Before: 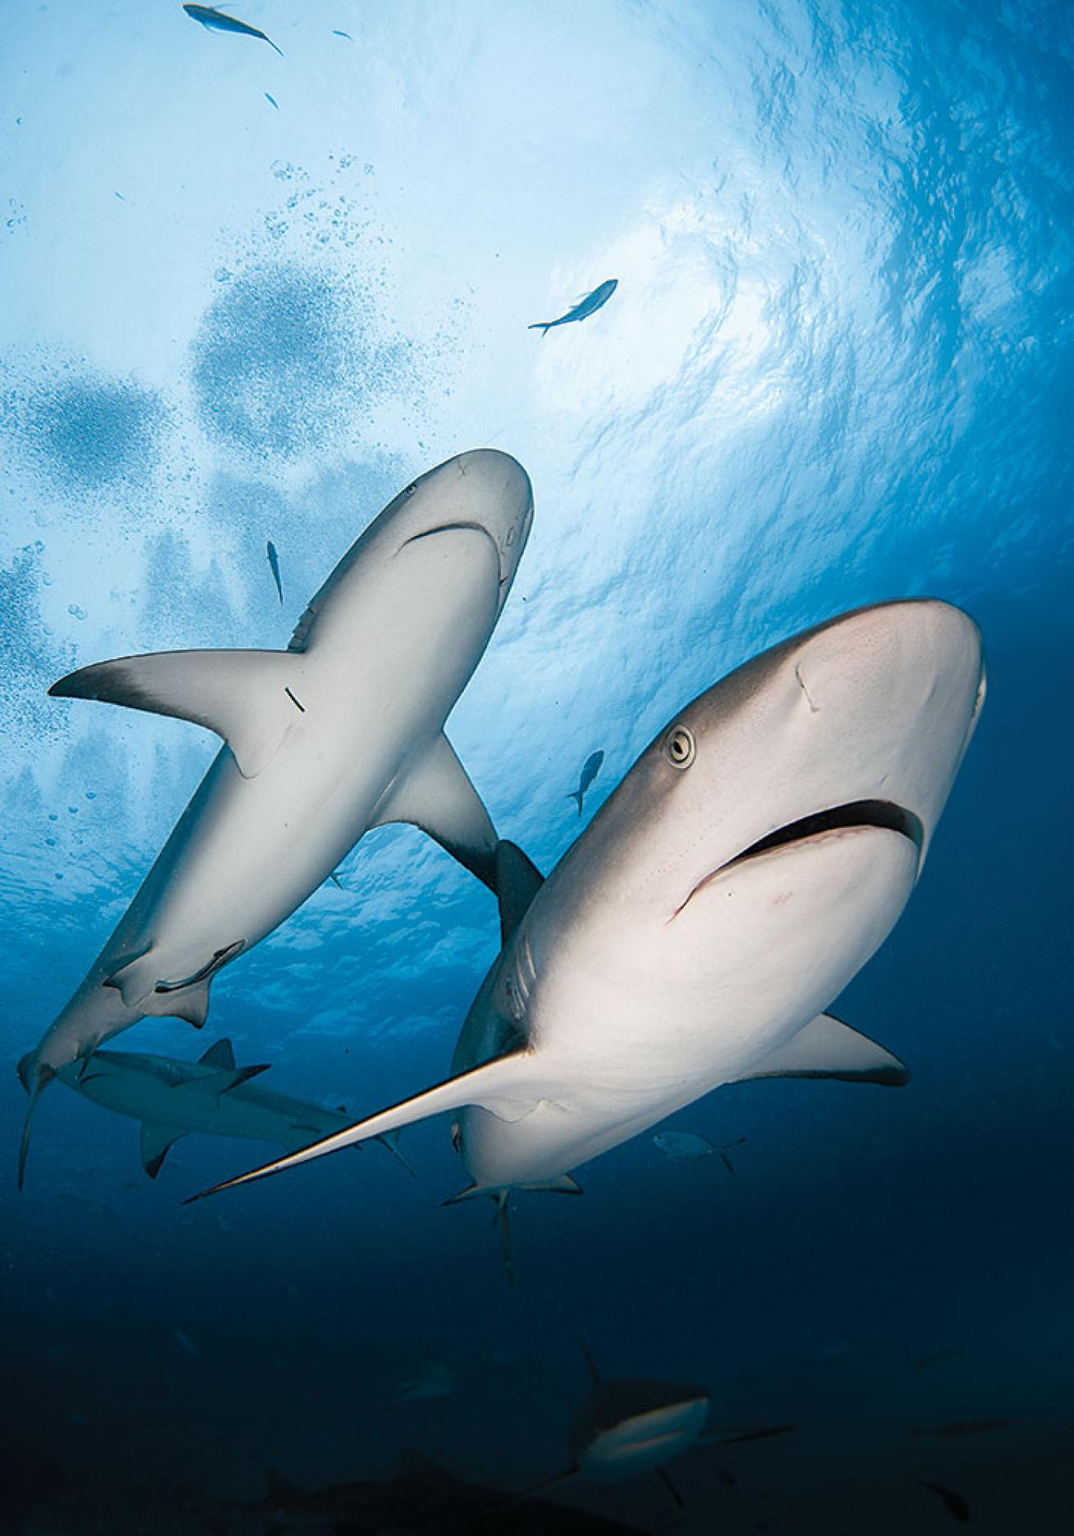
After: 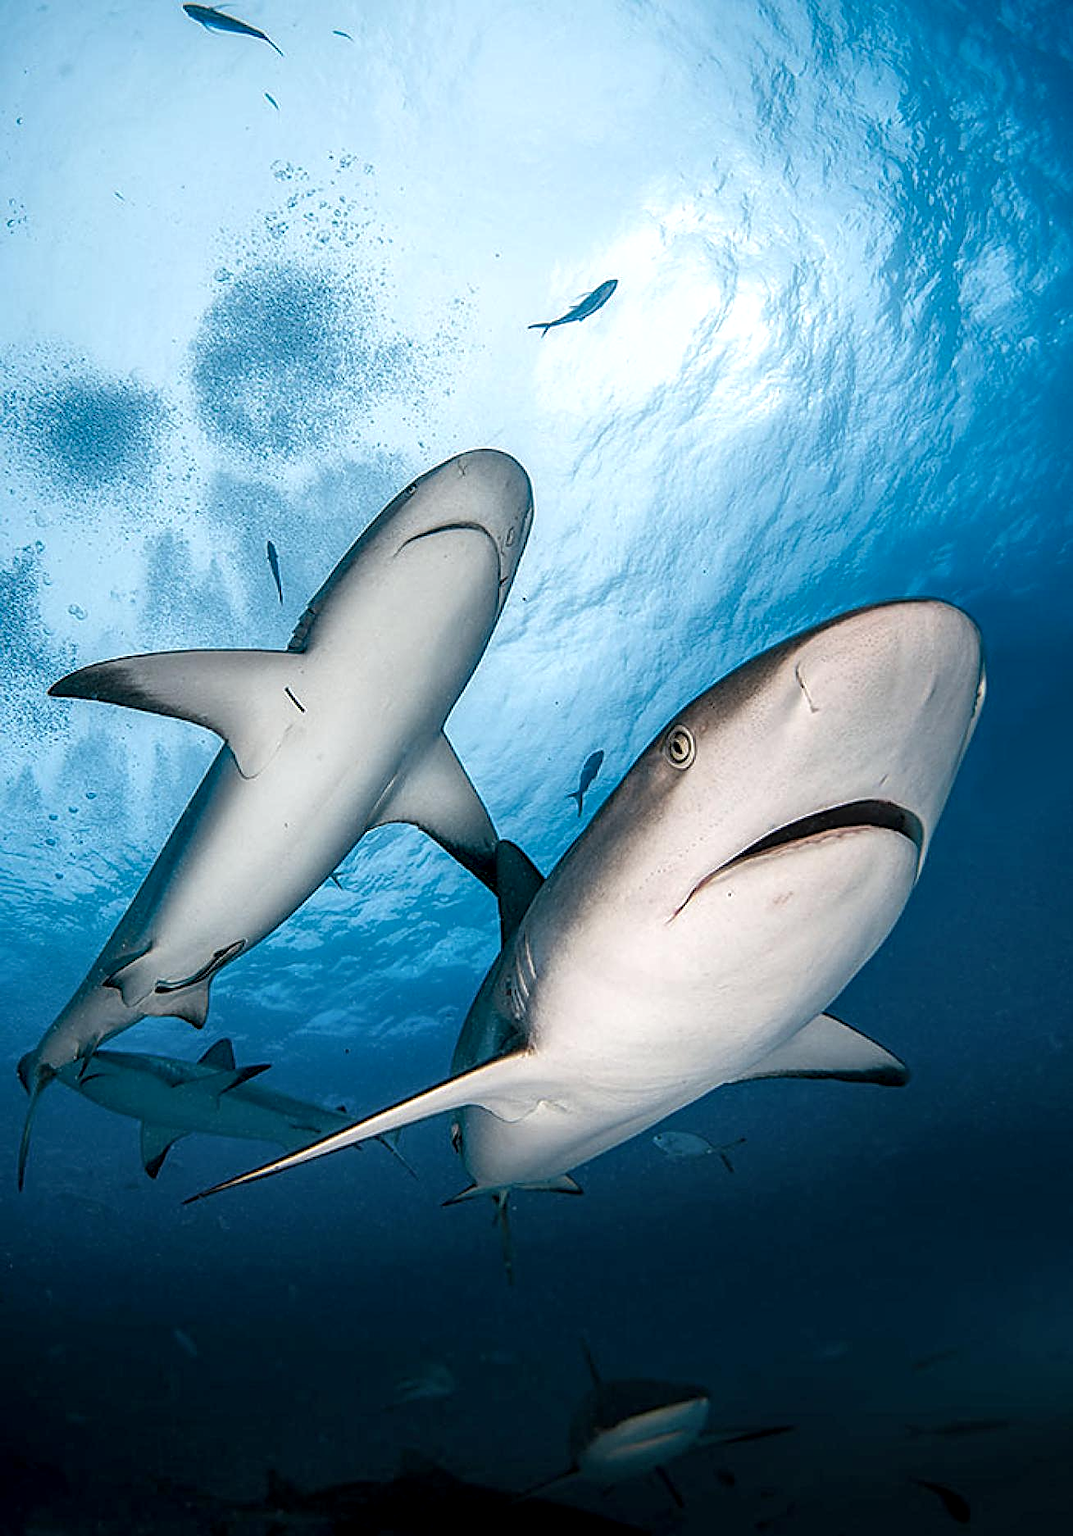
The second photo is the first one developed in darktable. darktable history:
local contrast: detail 150%
color correction: highlights a* 0.022, highlights b* -0.519
sharpen: amount 0.493
